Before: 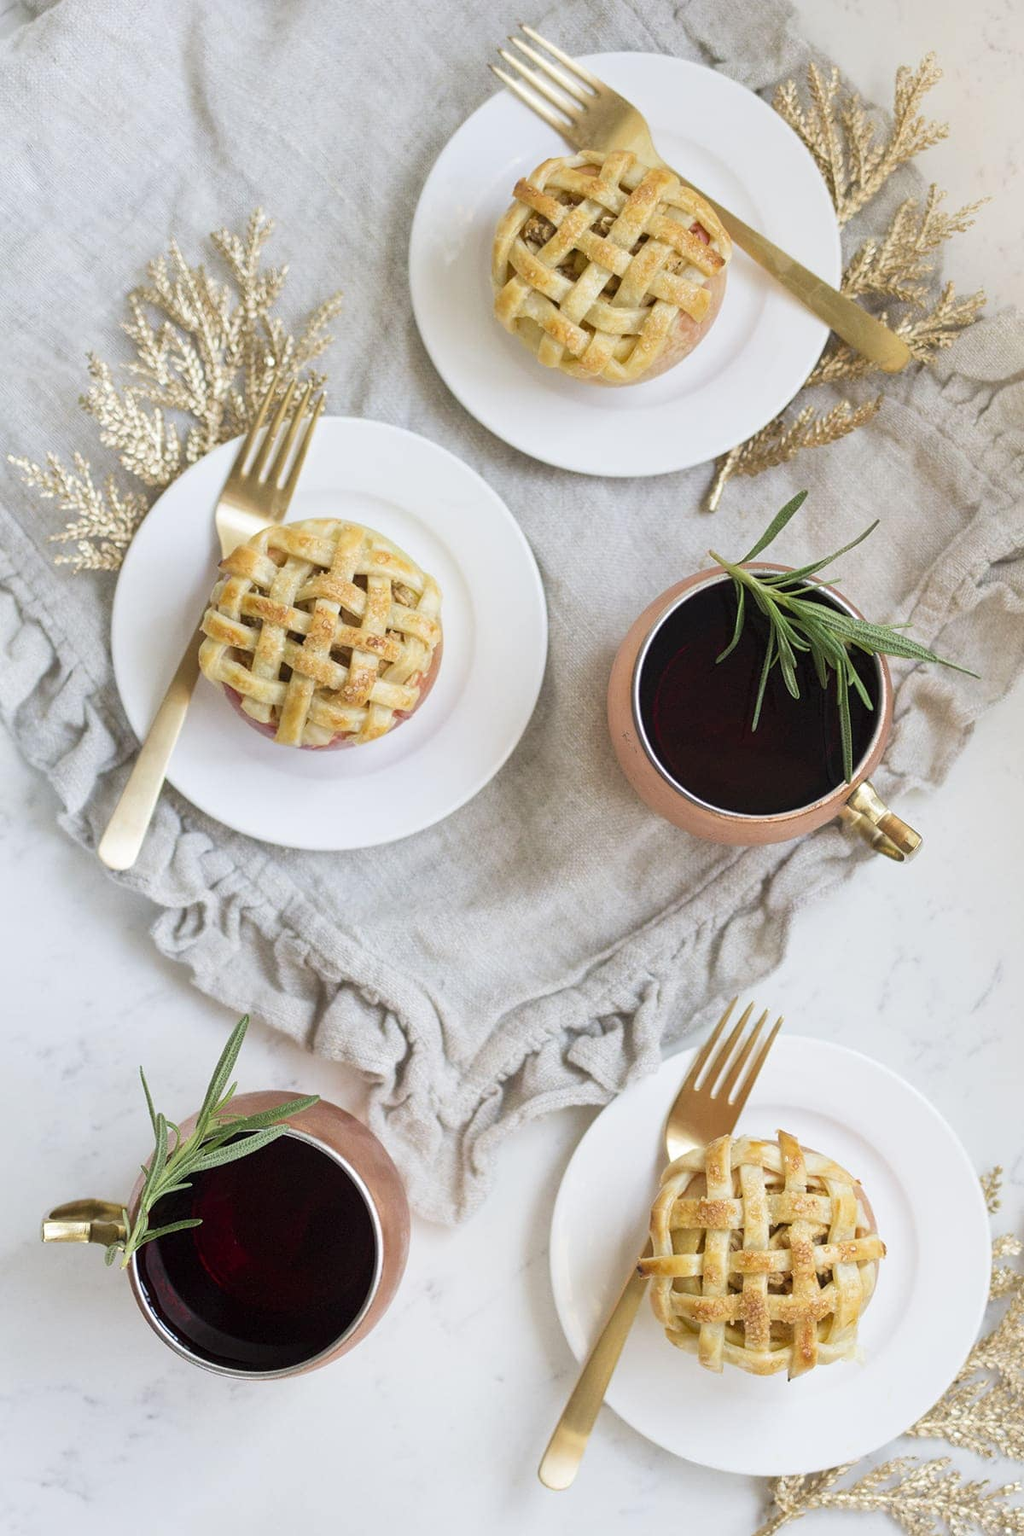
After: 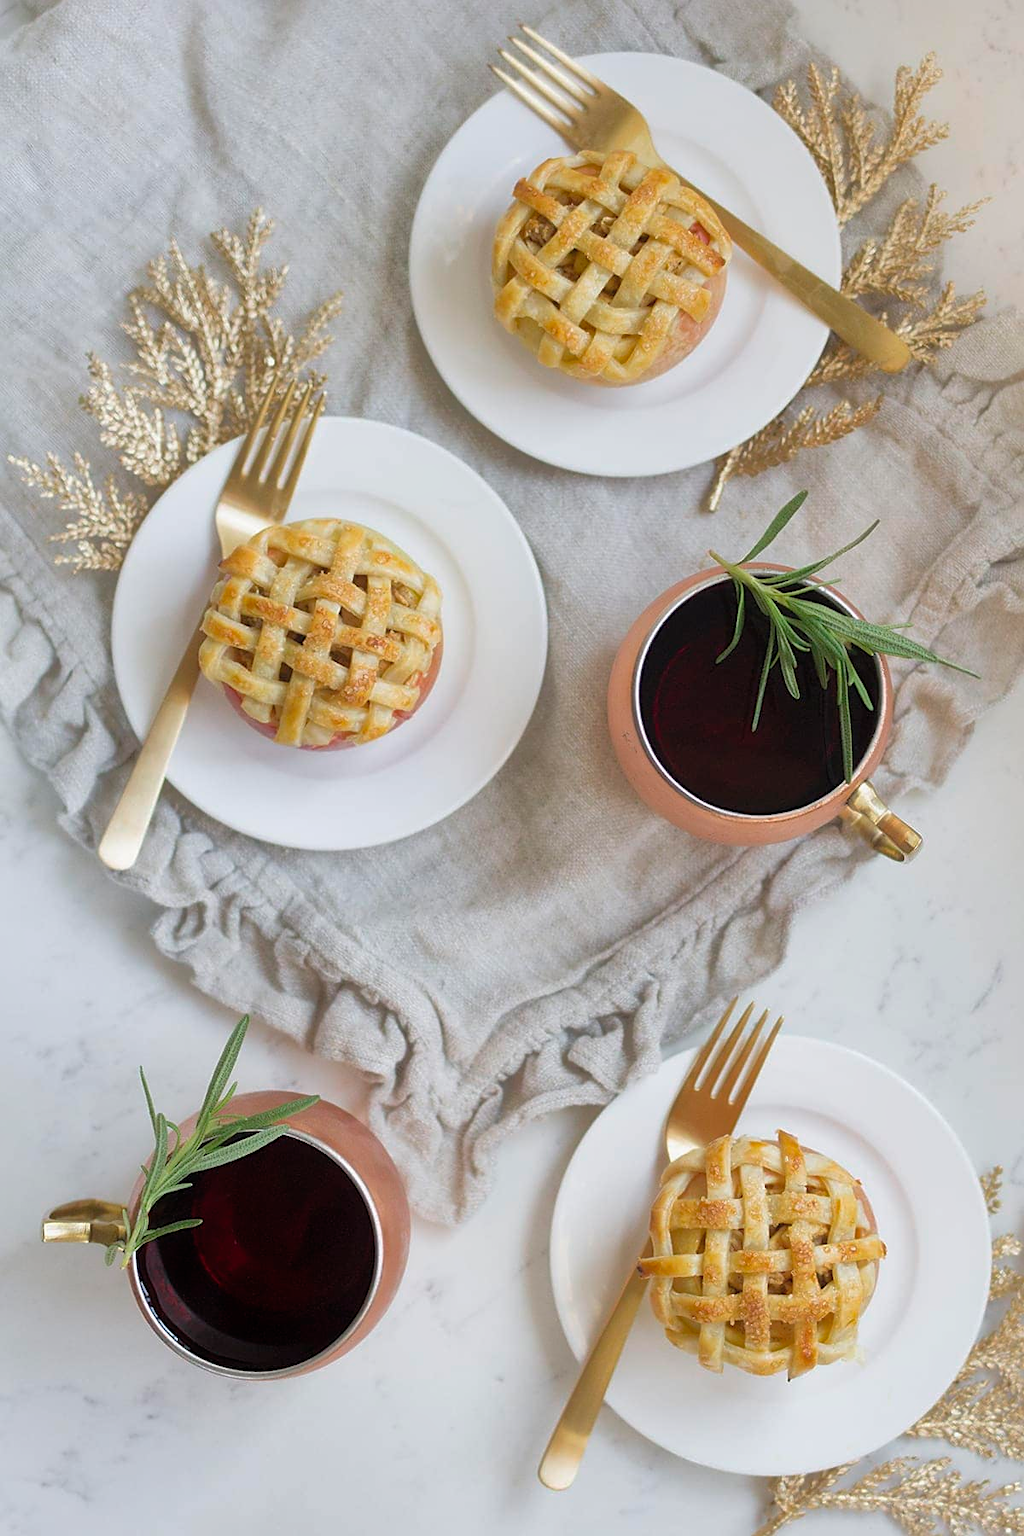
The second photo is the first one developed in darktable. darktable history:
sharpen: on, module defaults
shadows and highlights: shadows 30
contrast equalizer: octaves 7, y [[0.502, 0.505, 0.512, 0.529, 0.564, 0.588], [0.5 ×6], [0.502, 0.505, 0.512, 0.529, 0.564, 0.588], [0, 0.001, 0.001, 0.004, 0.008, 0.011], [0, 0.001, 0.001, 0.004, 0.008, 0.011]], mix -1
